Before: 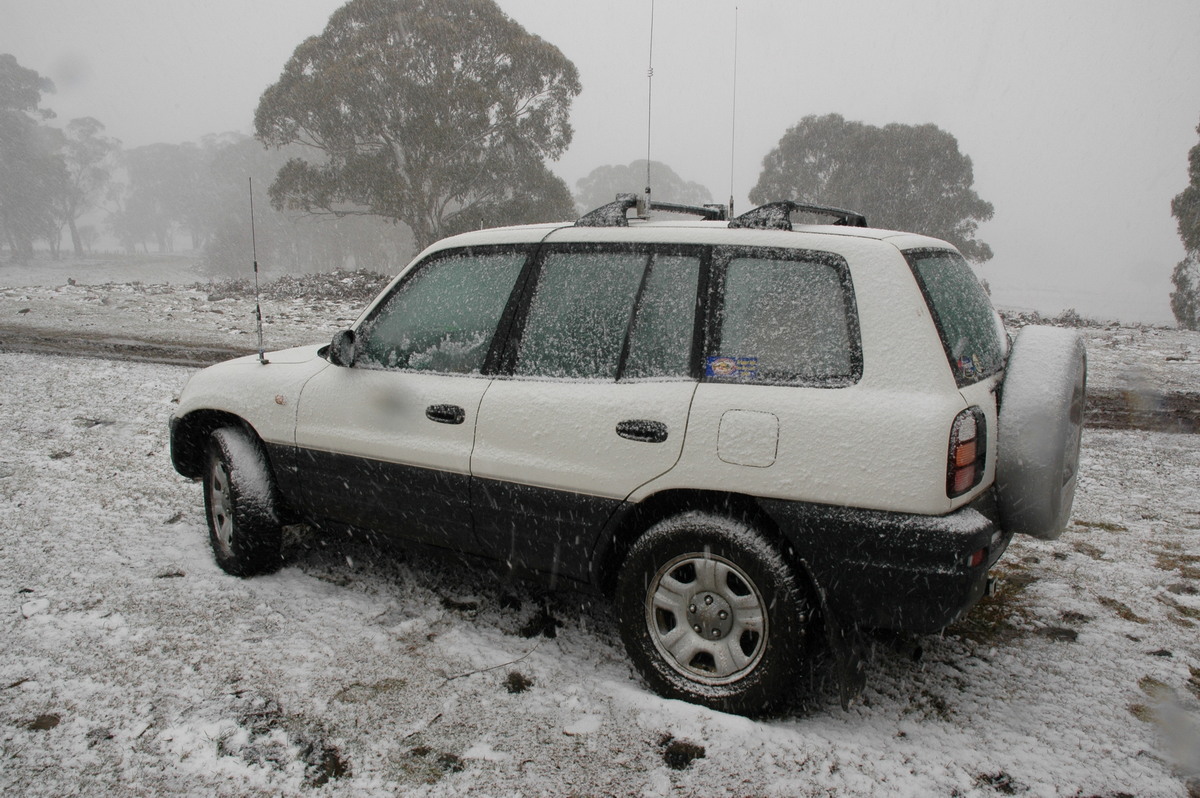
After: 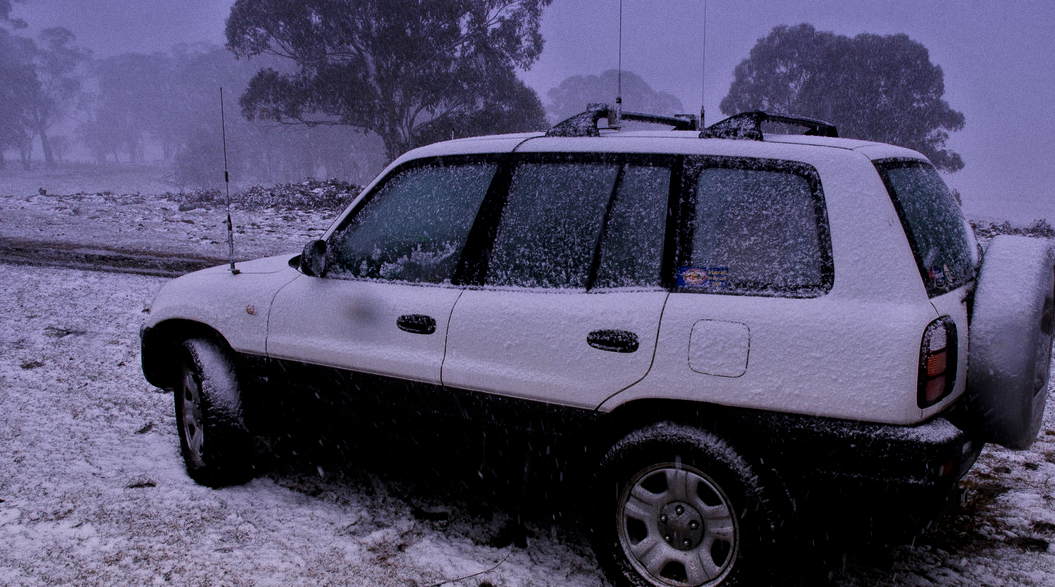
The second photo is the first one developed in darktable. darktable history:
white balance: red 1.042, blue 1.17
local contrast: highlights 100%, shadows 100%, detail 120%, midtone range 0.2
grain: coarseness 0.09 ISO, strength 16.61%
tone equalizer: -8 EV -2 EV, -7 EV -2 EV, -6 EV -2 EV, -5 EV -2 EV, -4 EV -2 EV, -3 EV -2 EV, -2 EV -2 EV, -1 EV -1.63 EV, +0 EV -2 EV
base curve: curves: ch0 [(0, 0) (0.007, 0.004) (0.027, 0.03) (0.046, 0.07) (0.207, 0.54) (0.442, 0.872) (0.673, 0.972) (1, 1)], preserve colors none
graduated density: hue 238.83°, saturation 50%
crop and rotate: left 2.425%, top 11.305%, right 9.6%, bottom 15.08%
